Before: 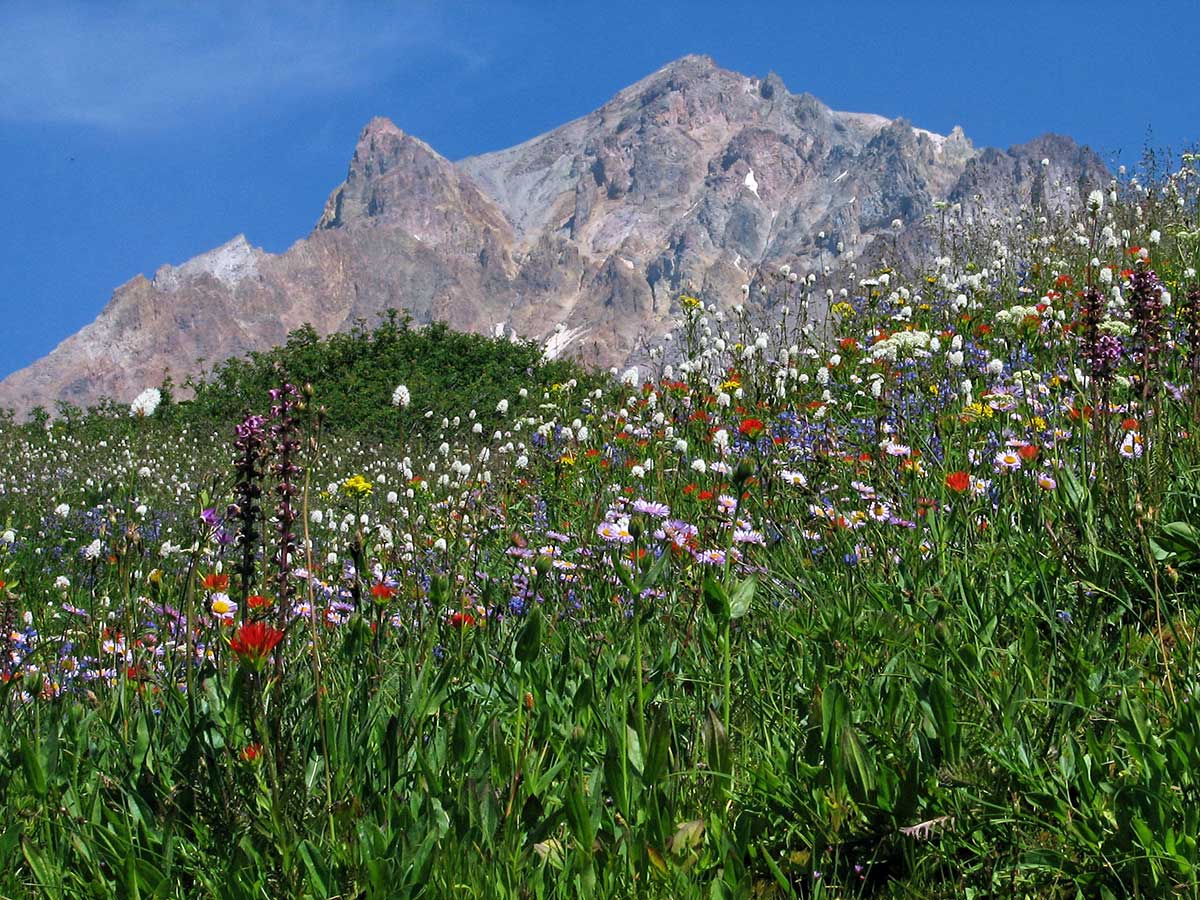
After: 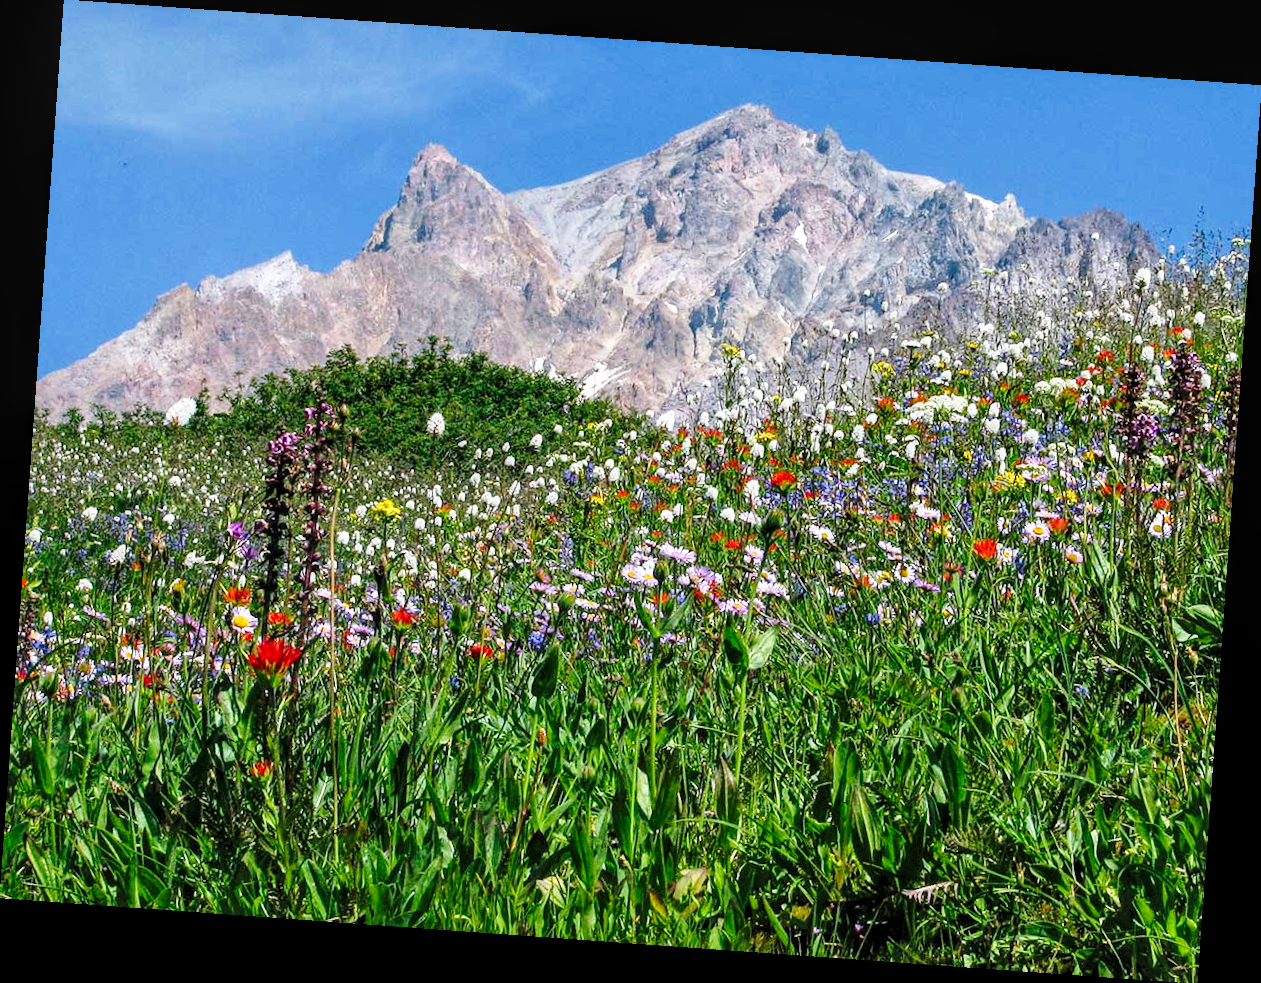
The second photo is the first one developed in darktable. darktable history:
rotate and perspective: rotation 4.1°, automatic cropping off
local contrast: on, module defaults
base curve: curves: ch0 [(0, 0) (0.028, 0.03) (0.121, 0.232) (0.46, 0.748) (0.859, 0.968) (1, 1)], preserve colors none
